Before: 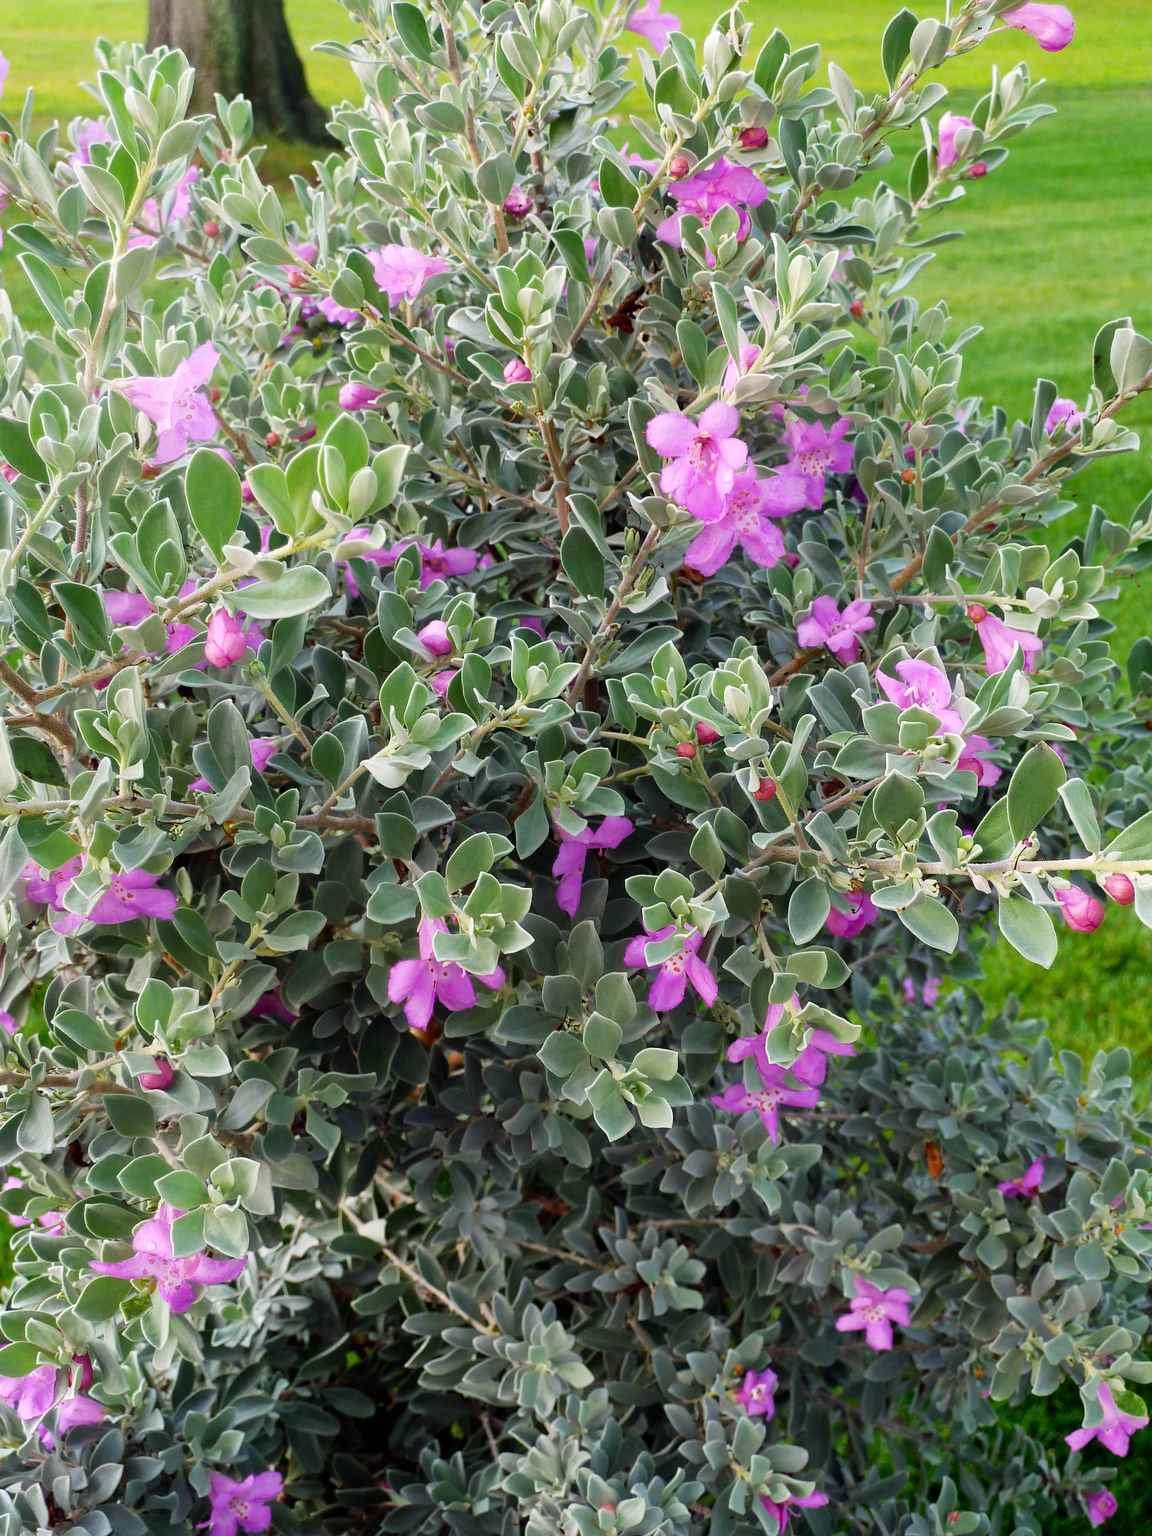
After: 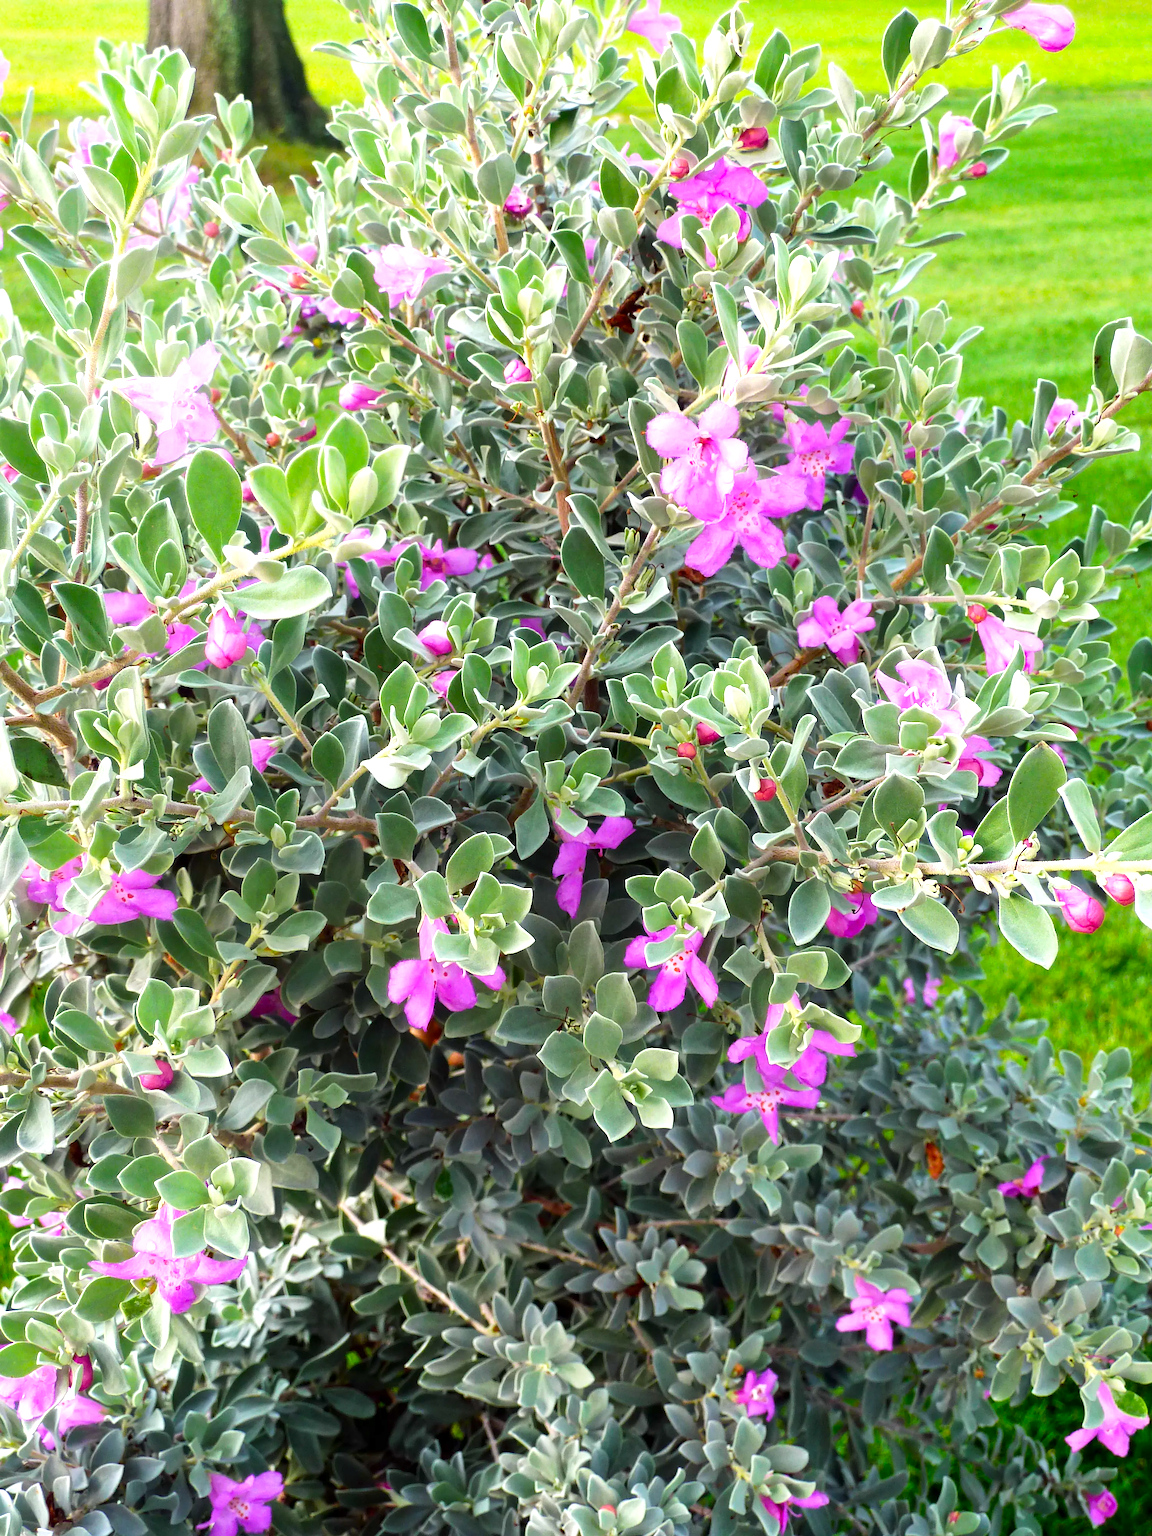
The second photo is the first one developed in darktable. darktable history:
contrast brightness saturation: contrast 0.04, saturation 0.16
exposure: exposure 0.722 EV, compensate highlight preservation false
